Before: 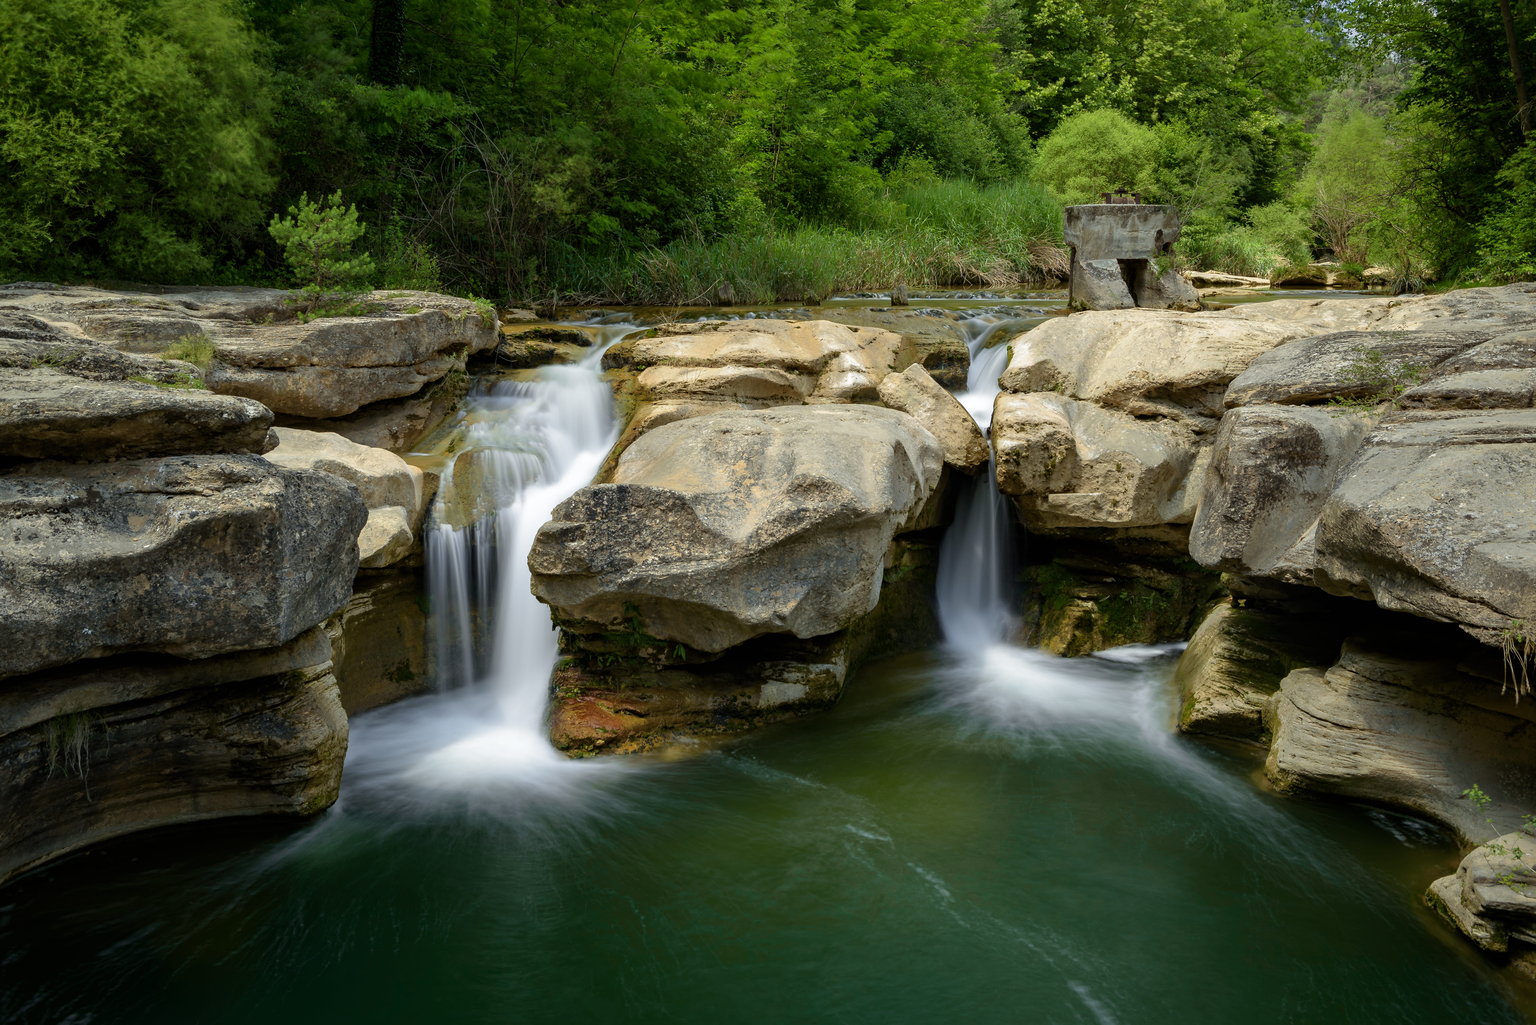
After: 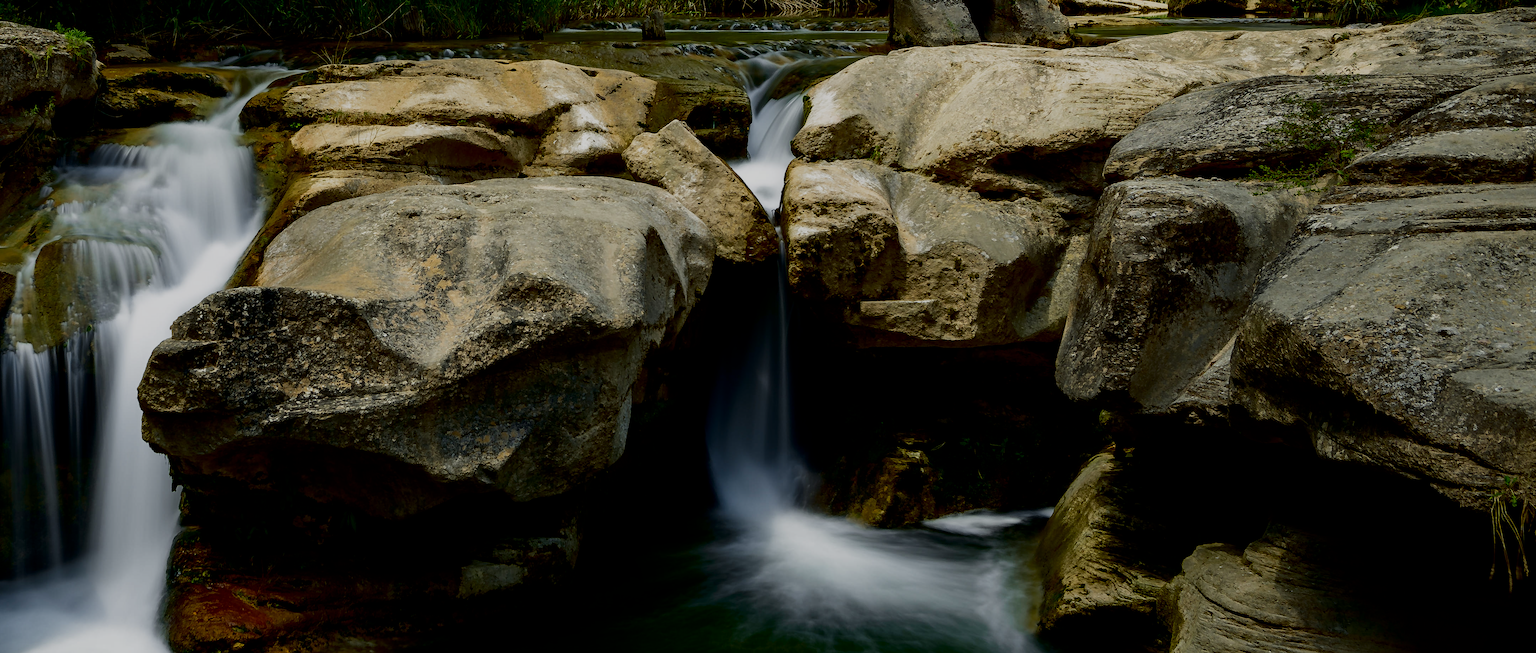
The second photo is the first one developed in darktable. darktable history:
filmic rgb: black relative exposure -5 EV, hardness 2.88, contrast 1.3, highlights saturation mix -30%
crop and rotate: left 27.938%, top 27.046%, bottom 27.046%
contrast brightness saturation: contrast 0.09, brightness -0.59, saturation 0.17
